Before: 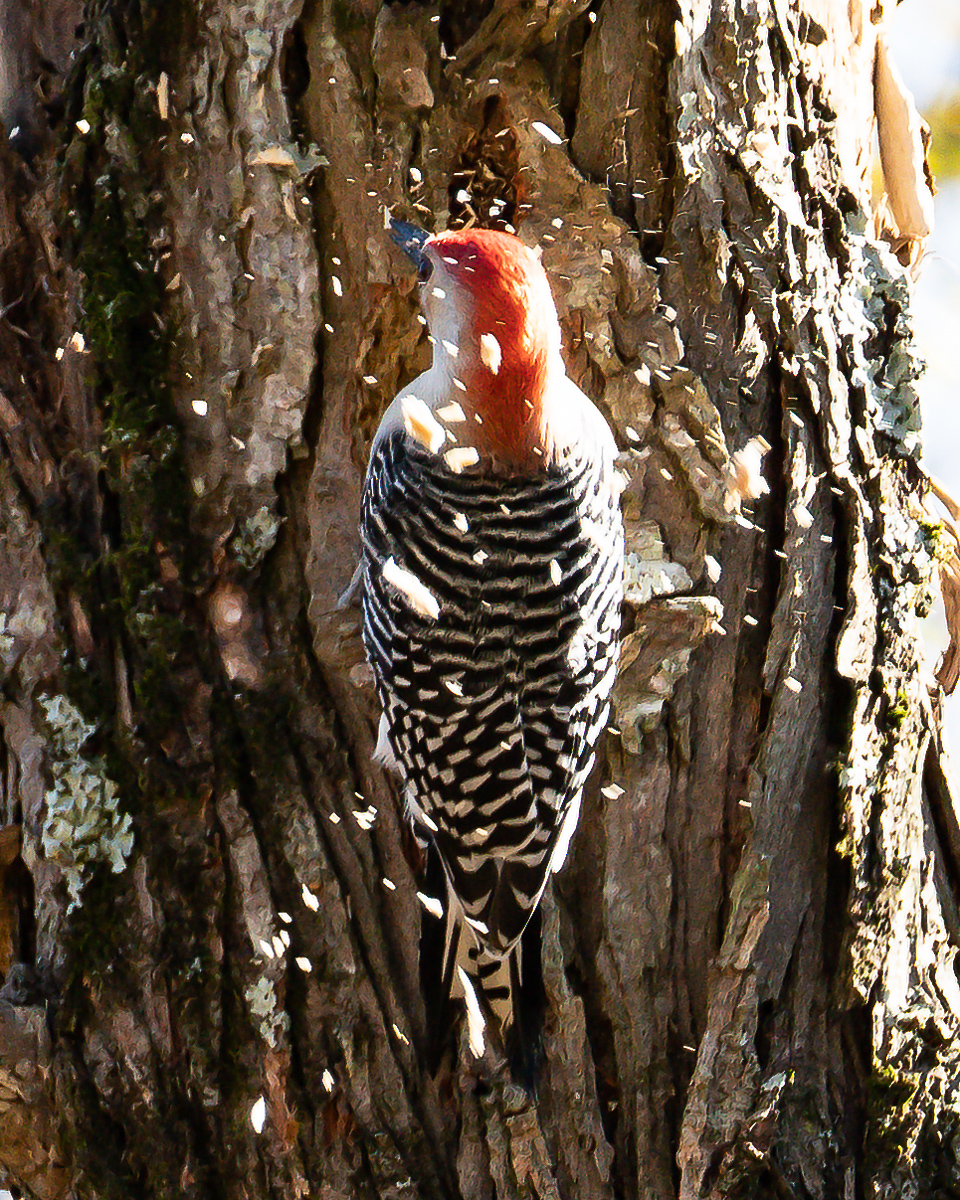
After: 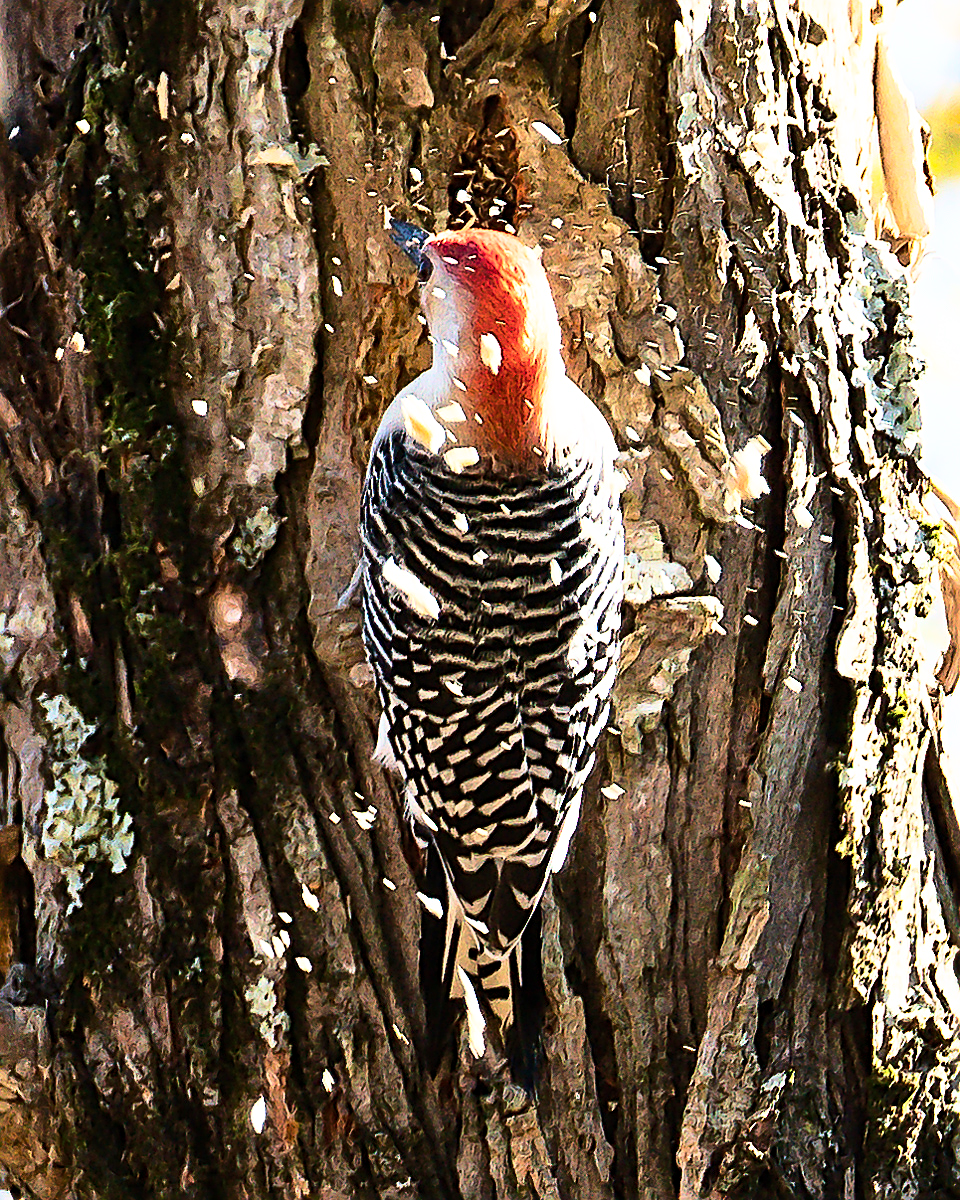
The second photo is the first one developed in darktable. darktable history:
sharpen: radius 2.605, amount 0.692
velvia: on, module defaults
base curve: curves: ch0 [(0, 0) (0.028, 0.03) (0.121, 0.232) (0.46, 0.748) (0.859, 0.968) (1, 1)]
